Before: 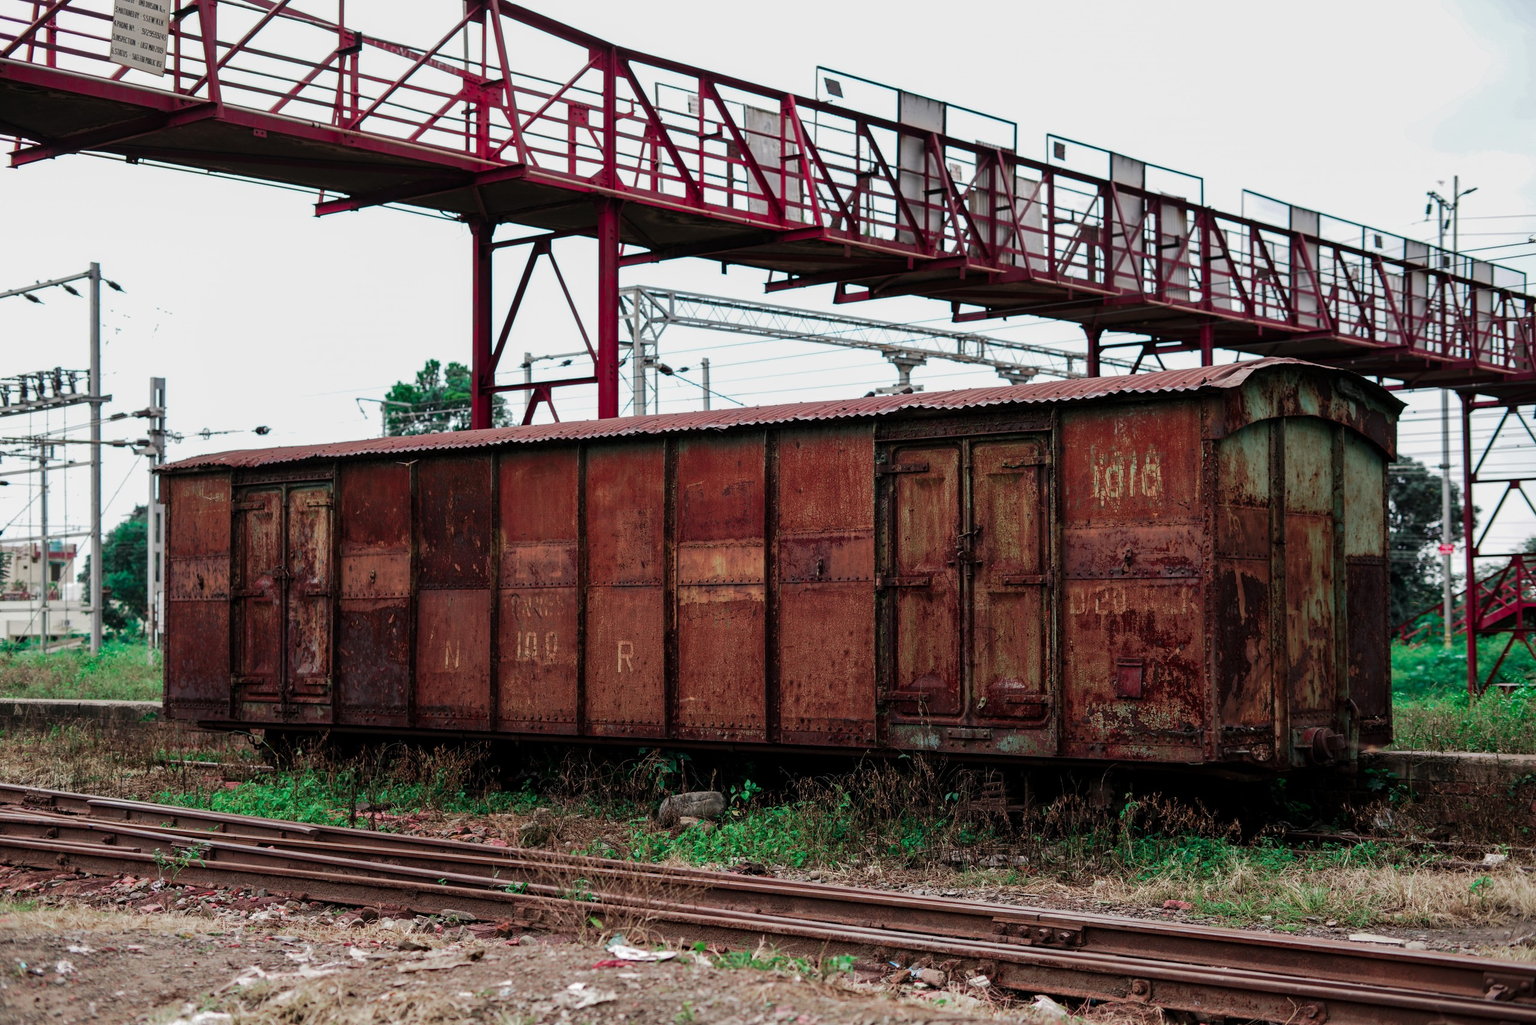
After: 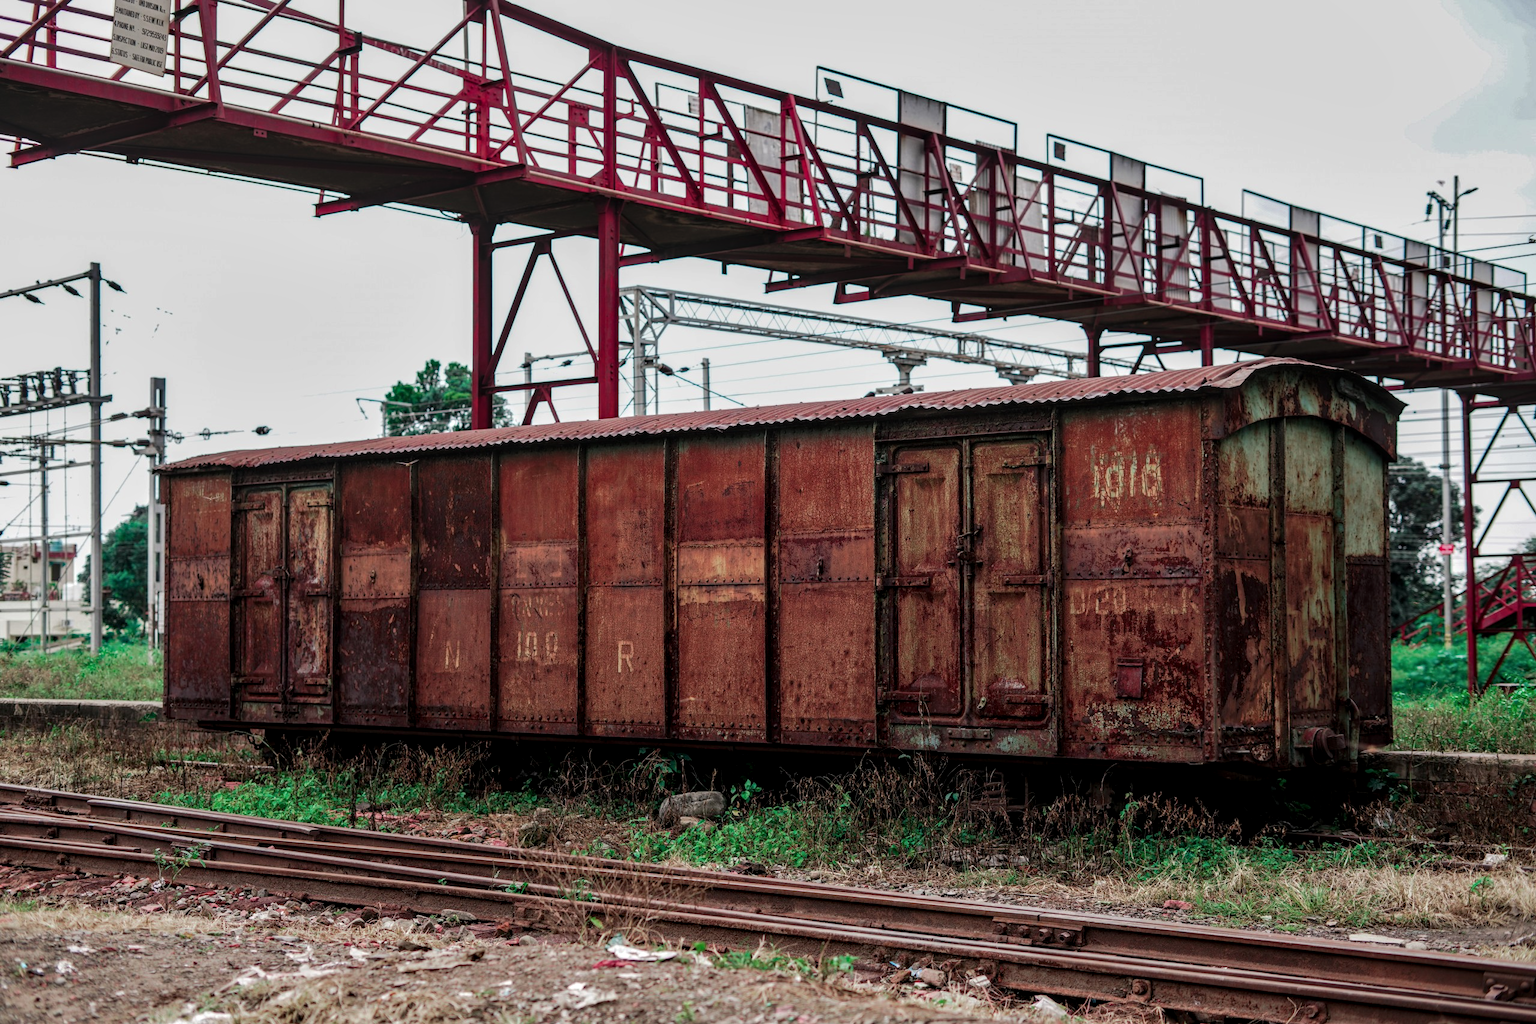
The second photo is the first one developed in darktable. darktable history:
local contrast: on, module defaults
shadows and highlights: shadows 5, soften with gaussian
